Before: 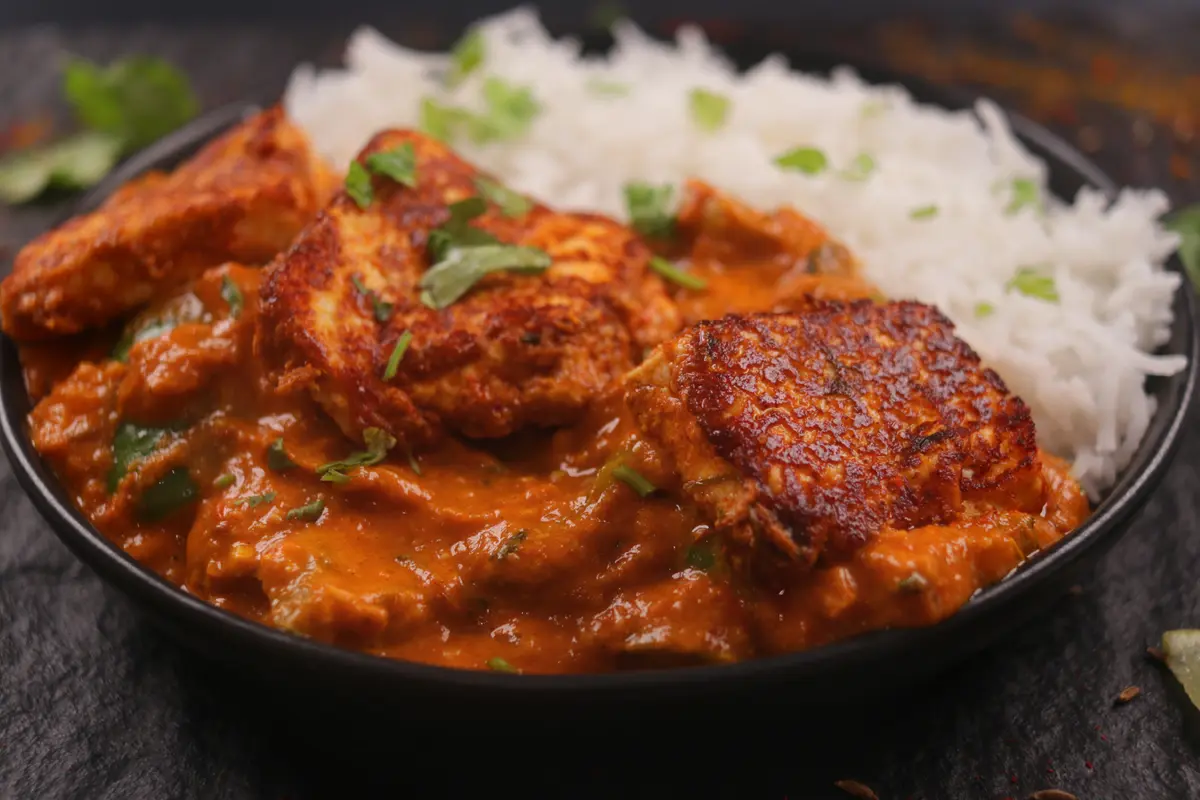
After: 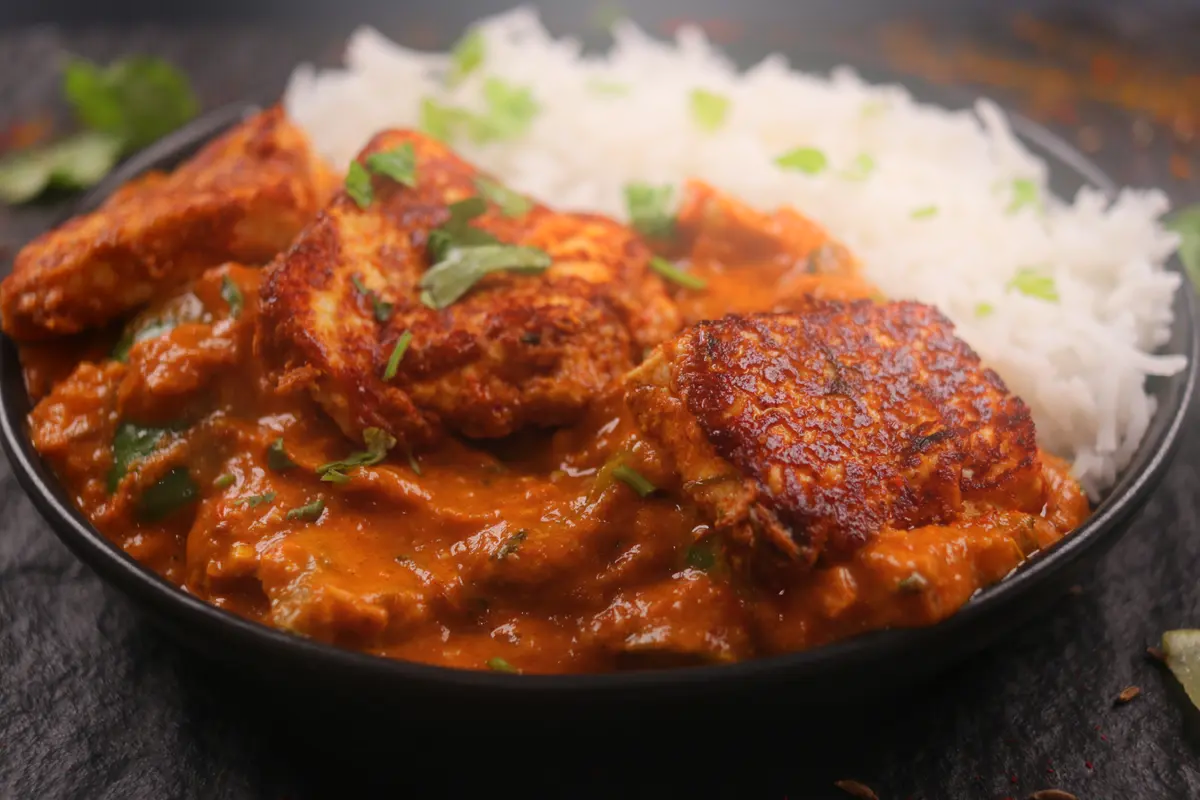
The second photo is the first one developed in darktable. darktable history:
bloom: threshold 82.5%, strength 16.25%
